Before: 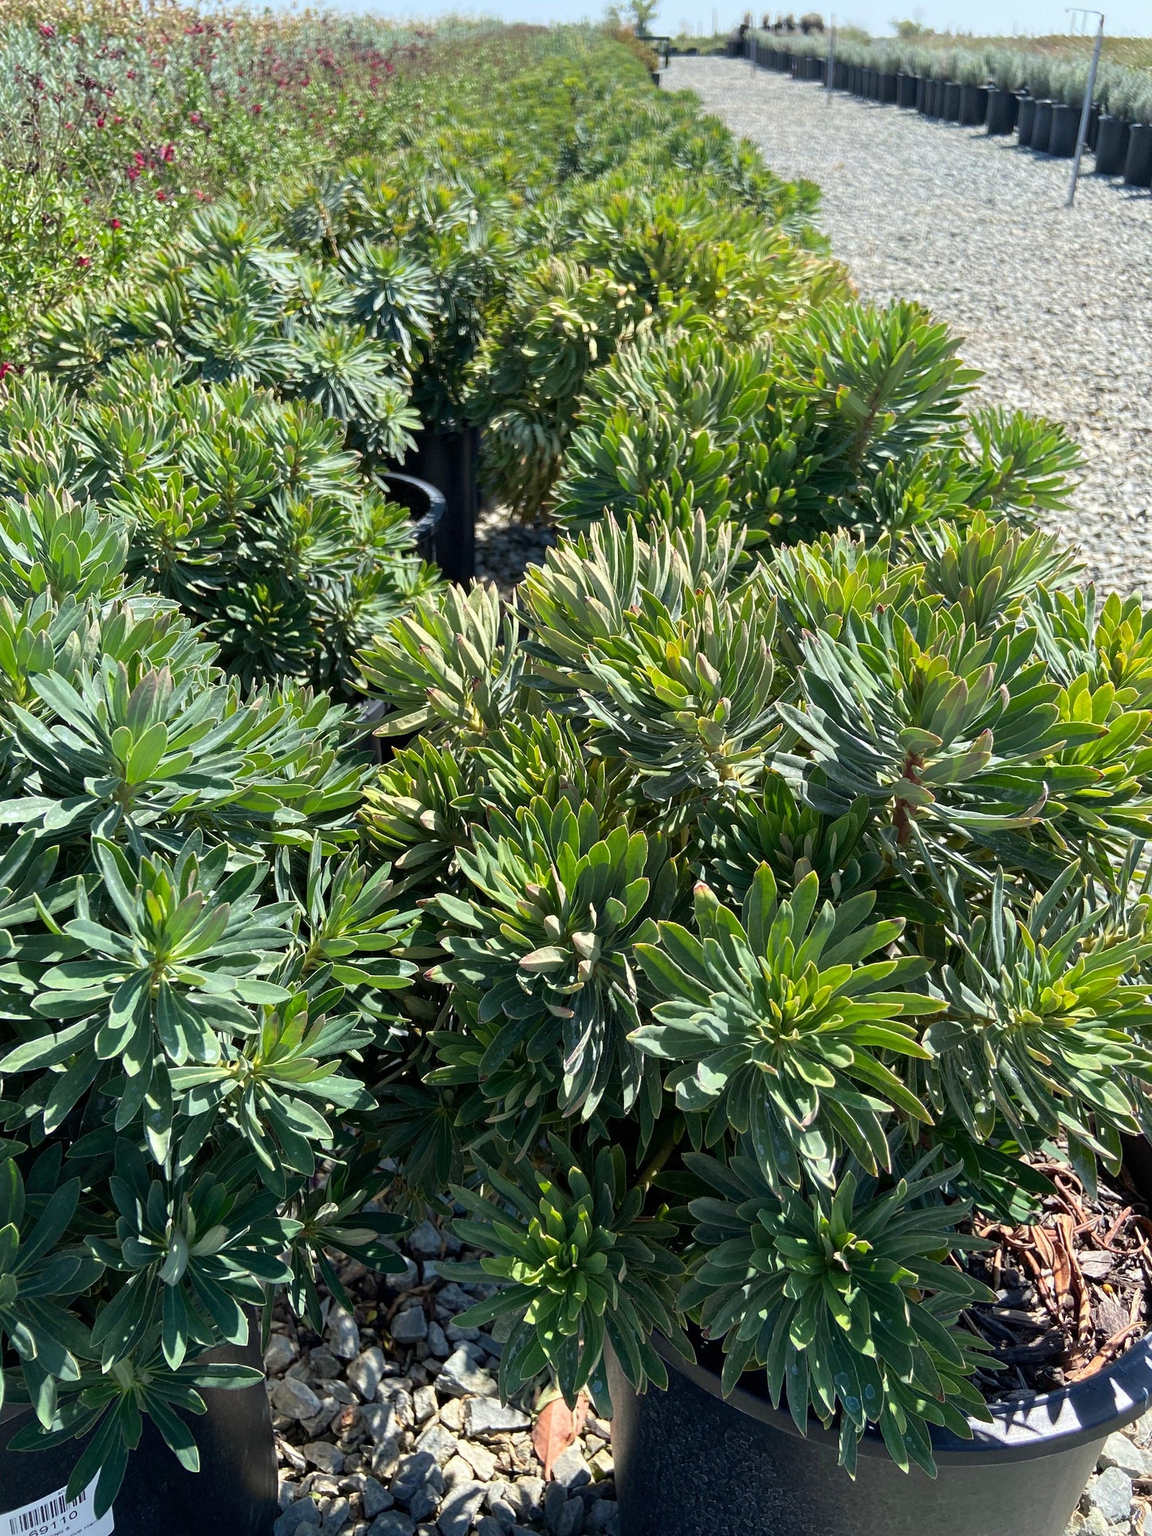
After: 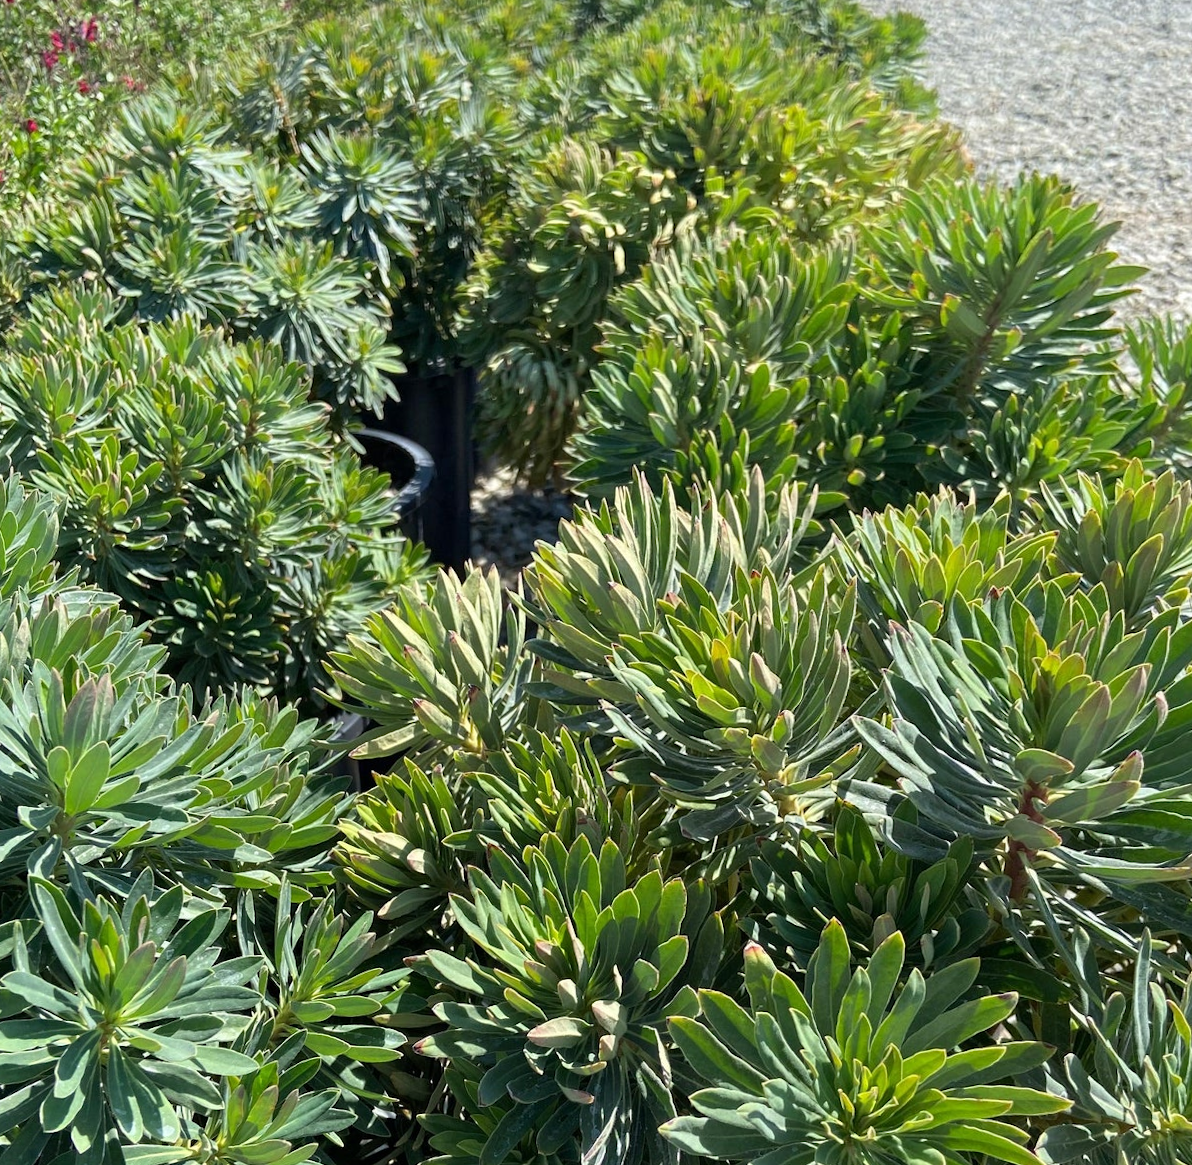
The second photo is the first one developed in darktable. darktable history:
rotate and perspective: rotation 0.062°, lens shift (vertical) 0.115, lens shift (horizontal) -0.133, crop left 0.047, crop right 0.94, crop top 0.061, crop bottom 0.94
crop: left 3.015%, top 8.969%, right 9.647%, bottom 26.457%
